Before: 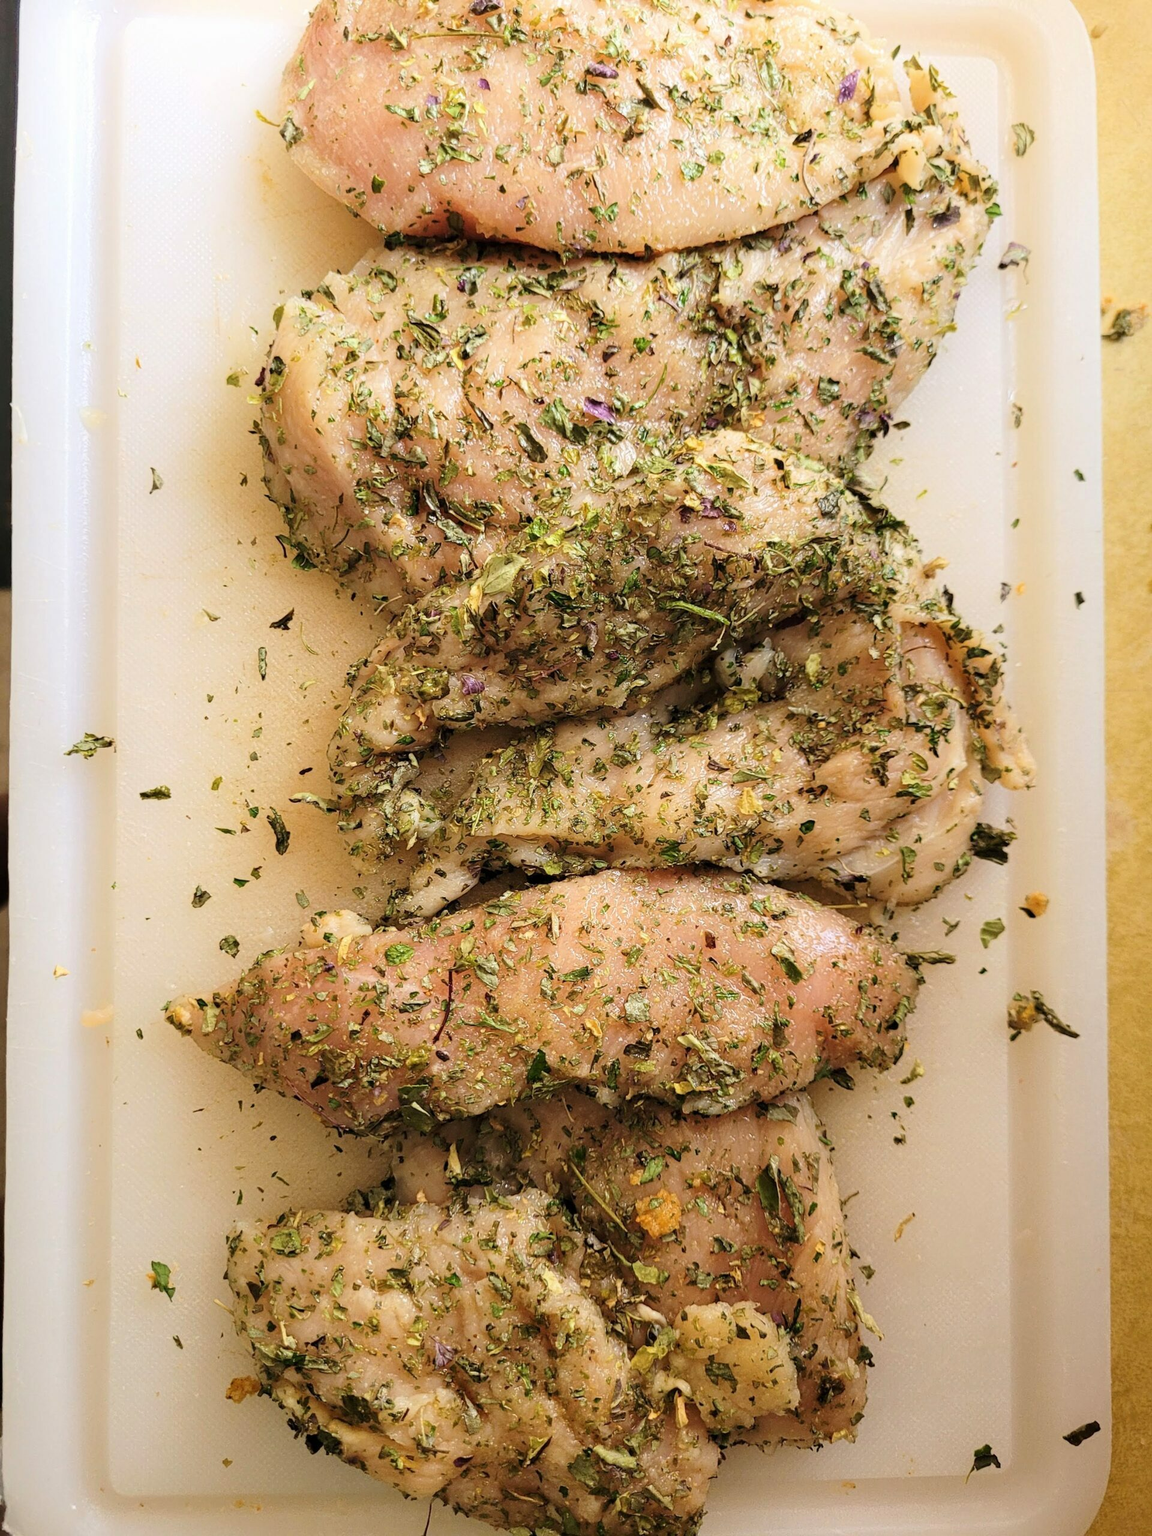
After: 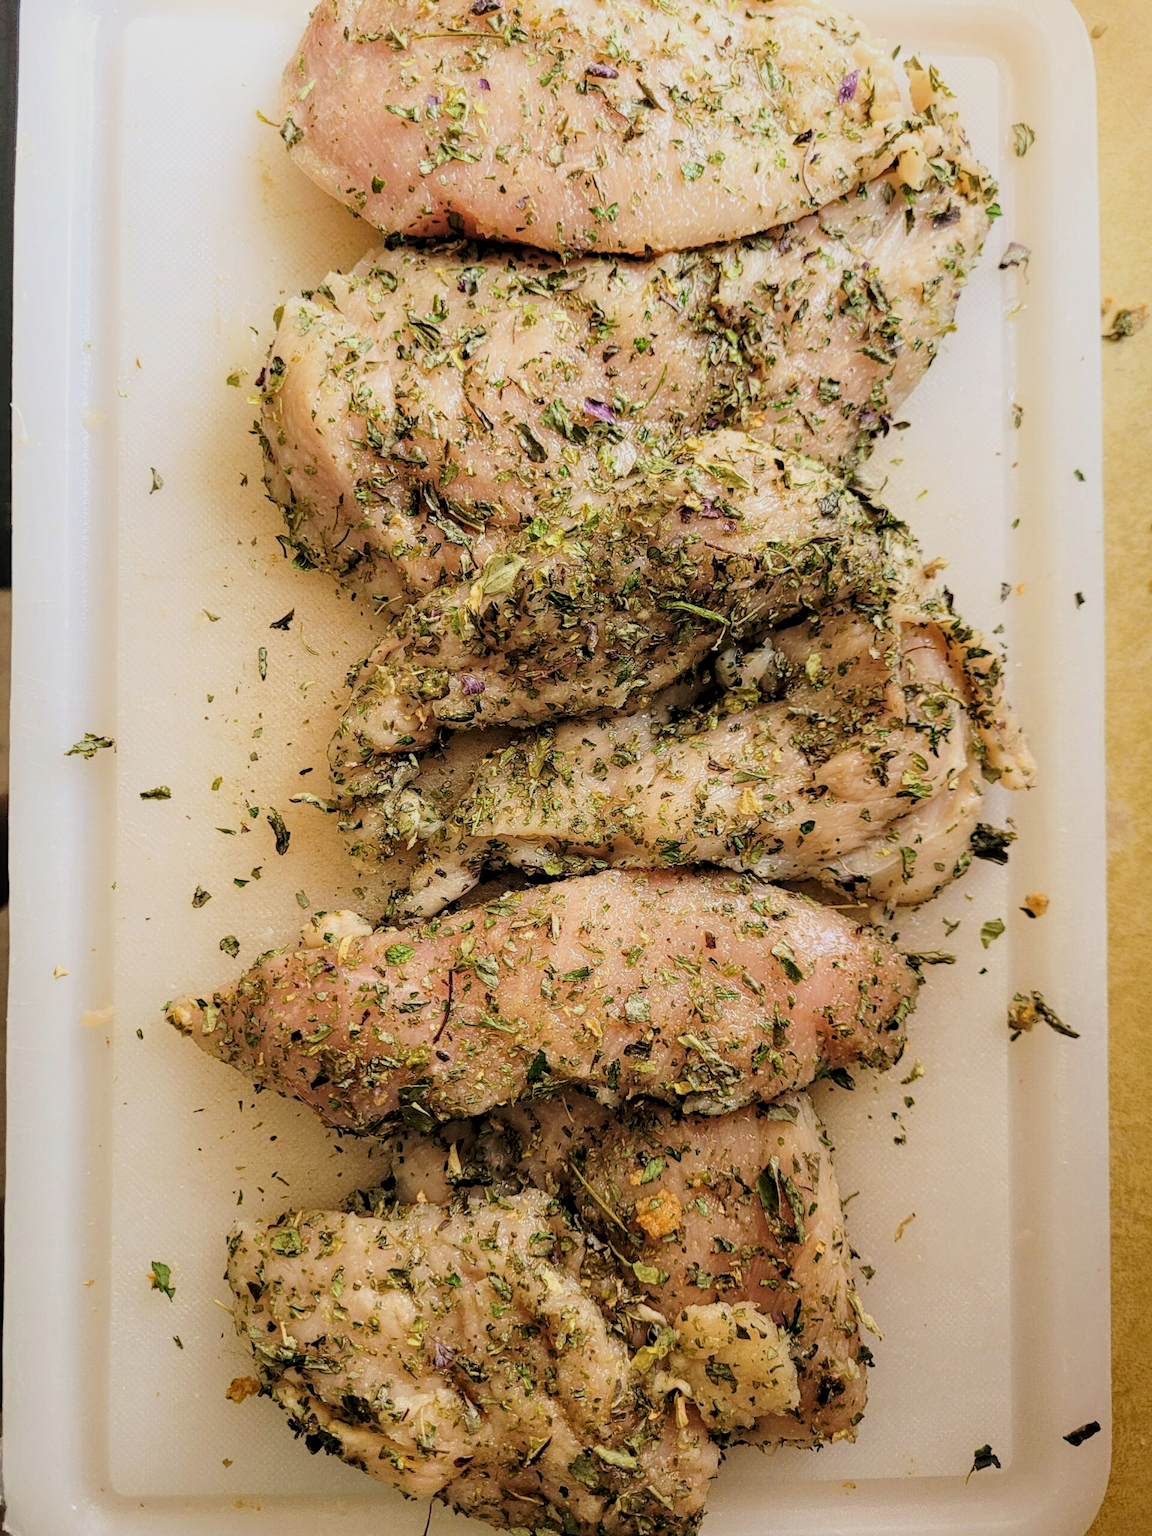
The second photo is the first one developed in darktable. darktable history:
filmic rgb: white relative exposure 3.8 EV, hardness 4.35
local contrast: highlights 99%, shadows 86%, detail 160%, midtone range 0.2
